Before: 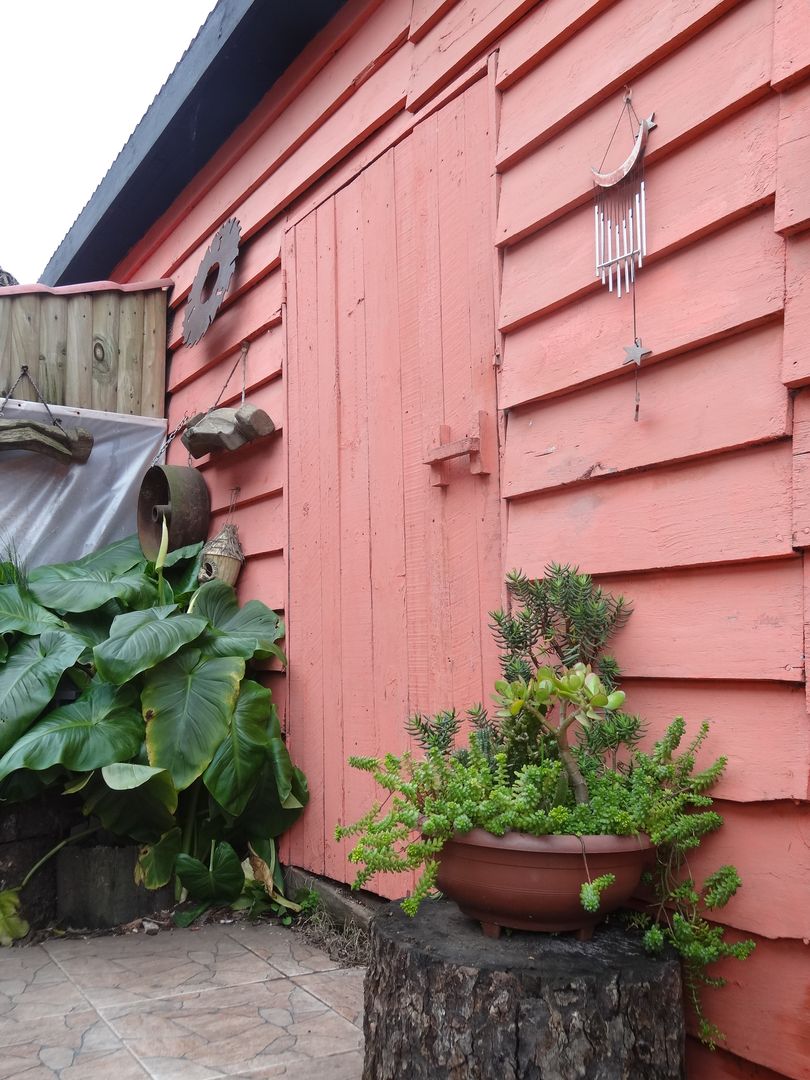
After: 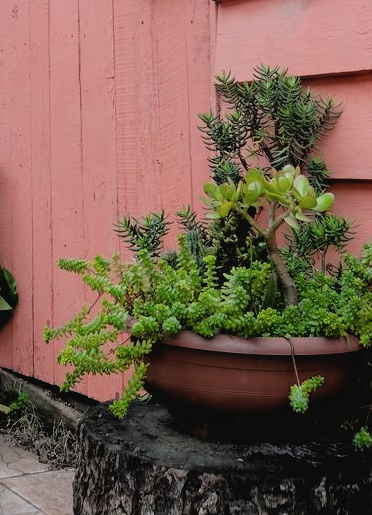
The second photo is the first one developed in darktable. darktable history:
filmic rgb: black relative exposure -3.31 EV, white relative exposure 3.45 EV, hardness 2.37, contrast 1.104
contrast brightness saturation: contrast -0.078, brightness -0.036, saturation -0.111
color balance rgb: shadows lift › chroma 2.061%, shadows lift › hue 136.17°, perceptual saturation grading › global saturation 19.55%, global vibrance 2.784%
crop: left 35.93%, top 46.12%, right 18.131%, bottom 6.161%
